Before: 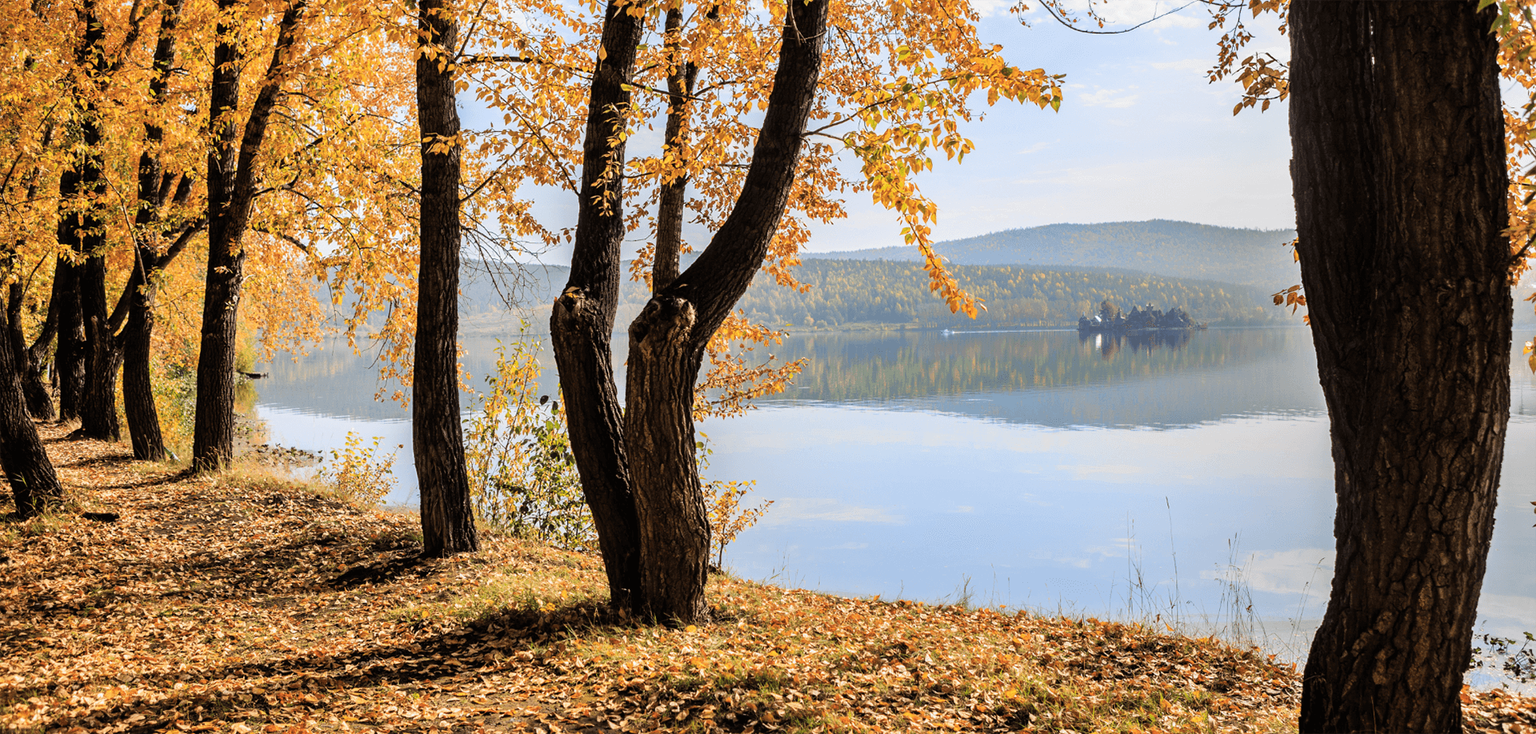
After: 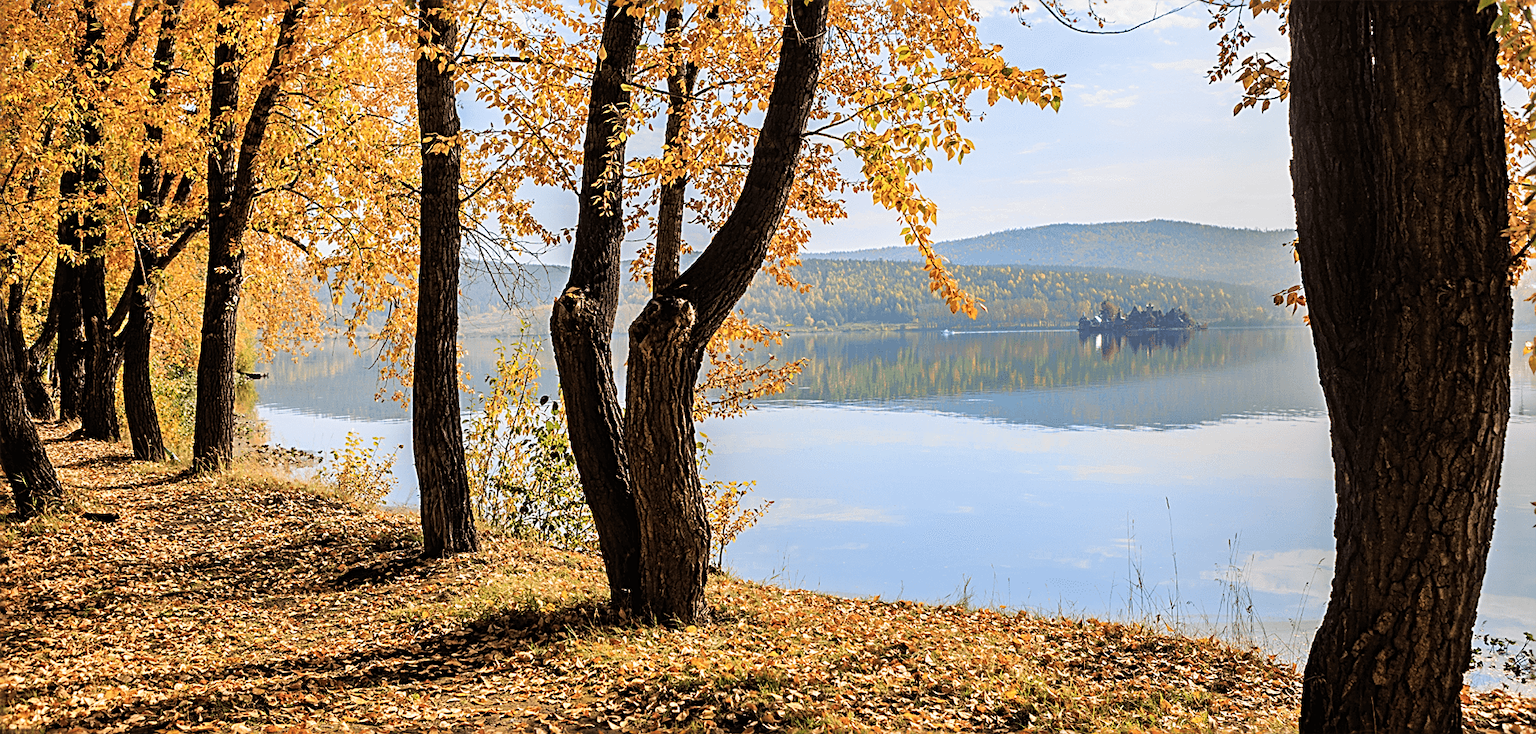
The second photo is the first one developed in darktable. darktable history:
velvia: on, module defaults
sharpen: radius 2.584, amount 0.688
